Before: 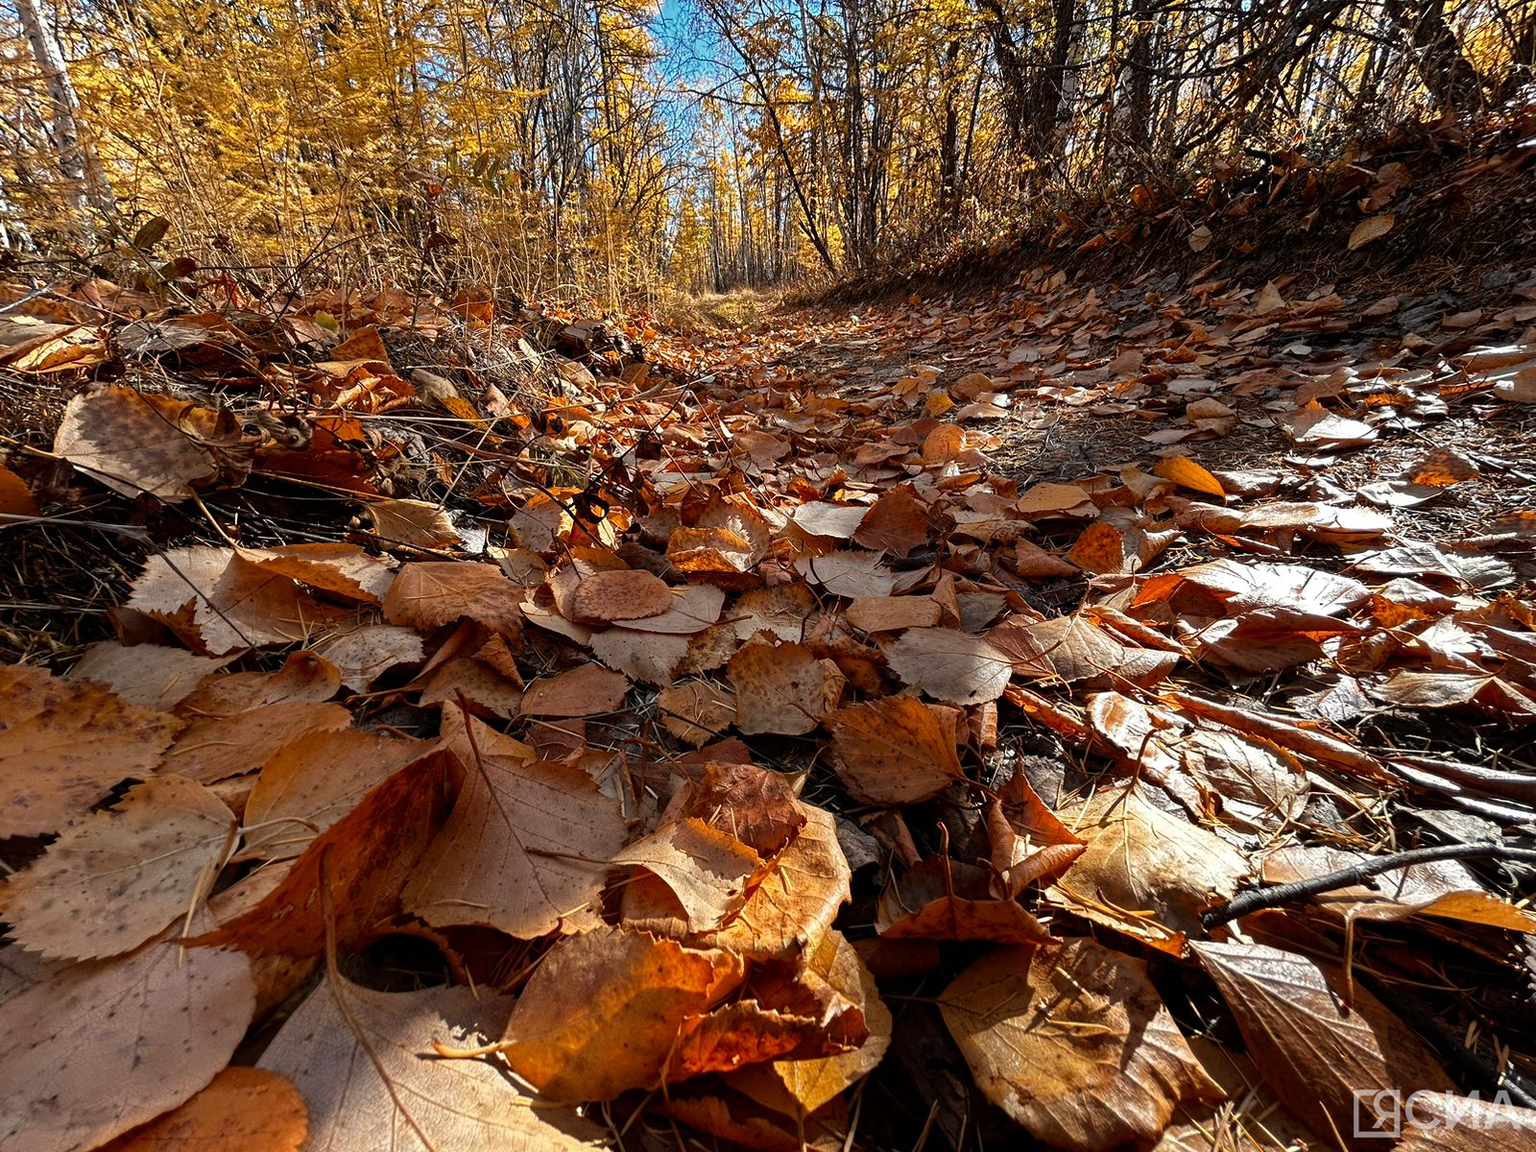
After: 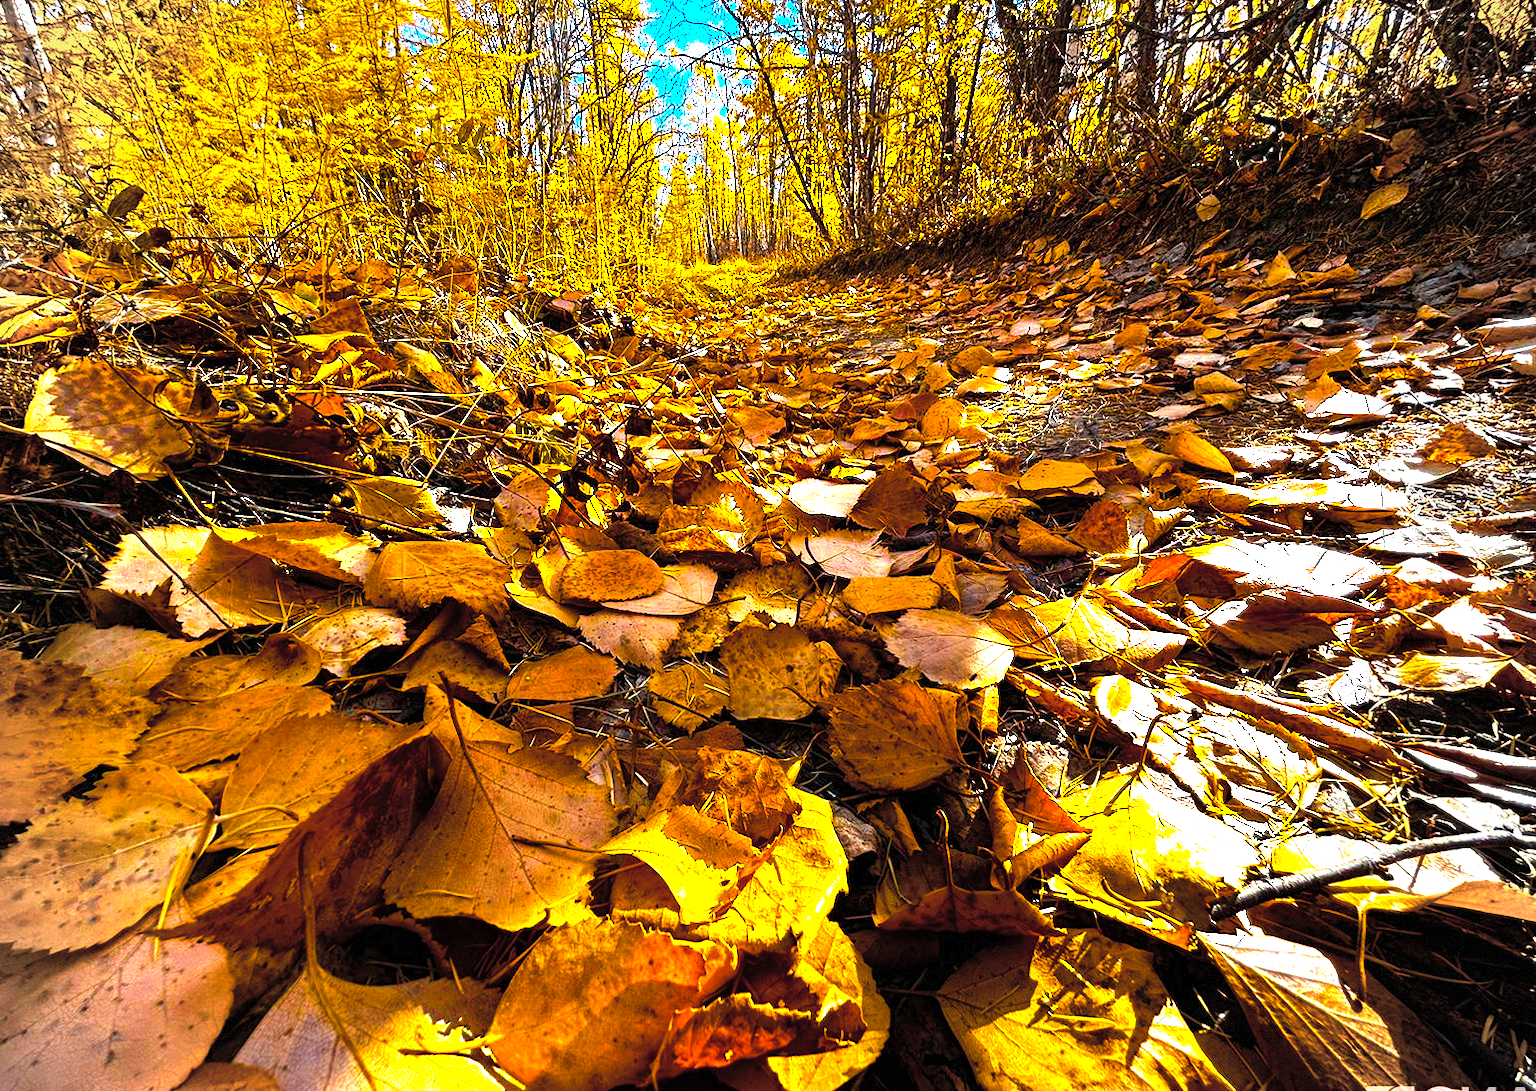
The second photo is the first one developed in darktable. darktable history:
color balance rgb: linear chroma grading › global chroma 20%, perceptual saturation grading › global saturation 65%, perceptual saturation grading › highlights 60%, perceptual saturation grading › mid-tones 50%, perceptual saturation grading › shadows 50%, perceptual brilliance grading › global brilliance 30%, perceptual brilliance grading › highlights 50%, perceptual brilliance grading › mid-tones 50%, perceptual brilliance grading › shadows -22%, global vibrance 20%
contrast brightness saturation: brightness 0.15
vignetting: dithering 8-bit output, unbound false
crop: left 1.964%, top 3.251%, right 1.122%, bottom 4.933%
